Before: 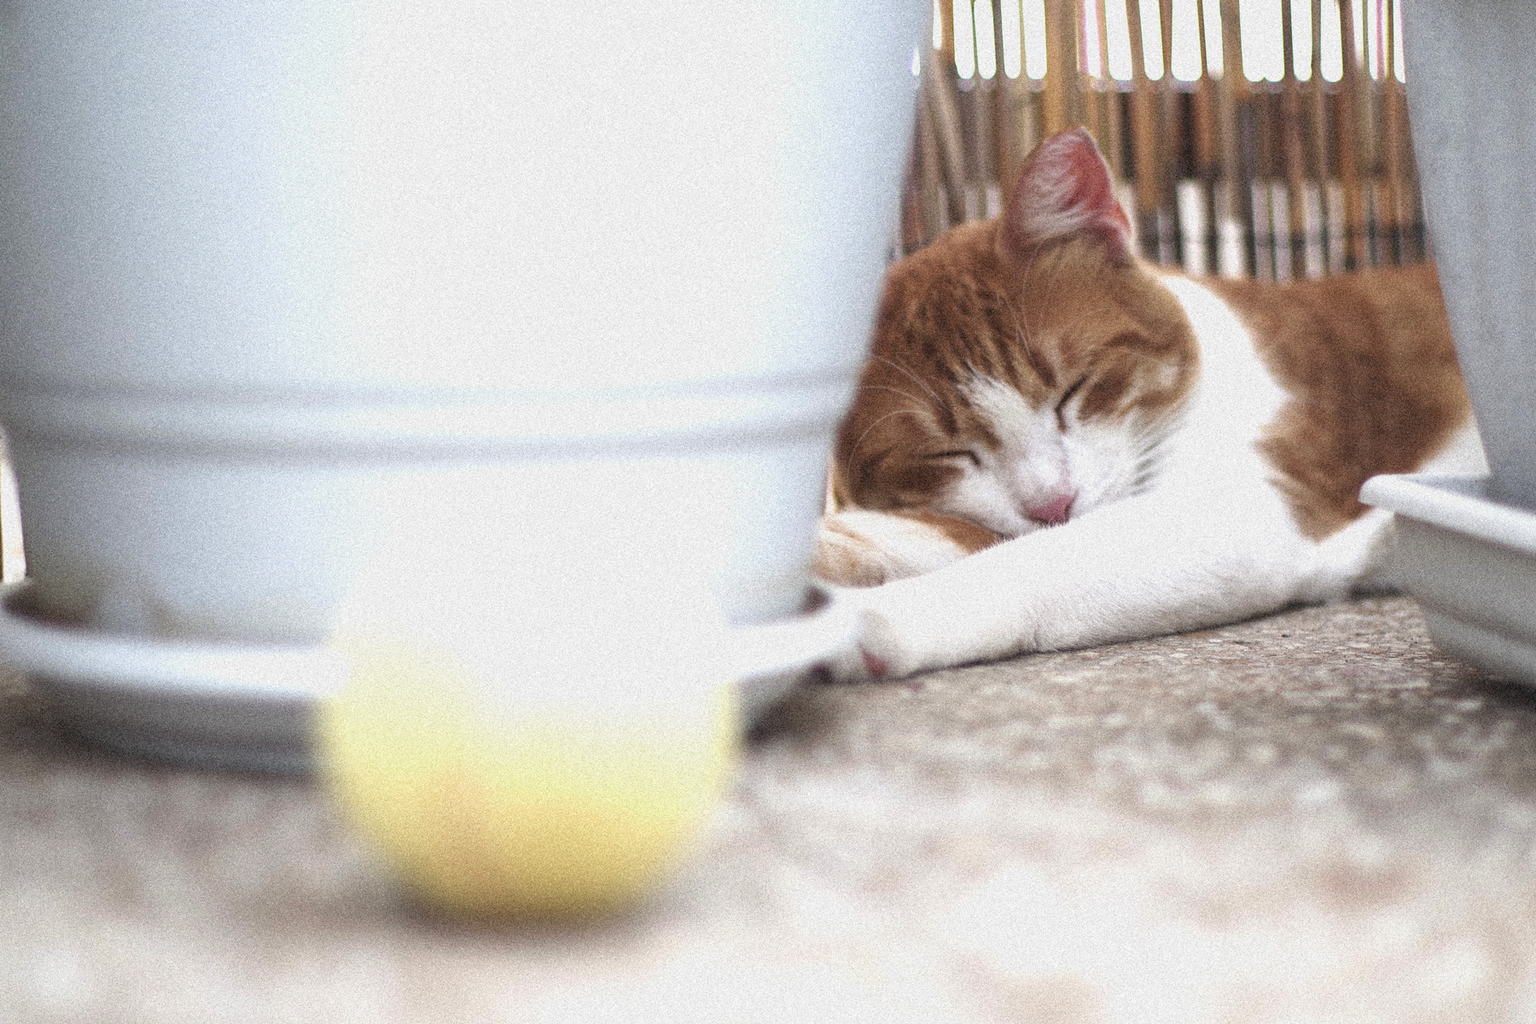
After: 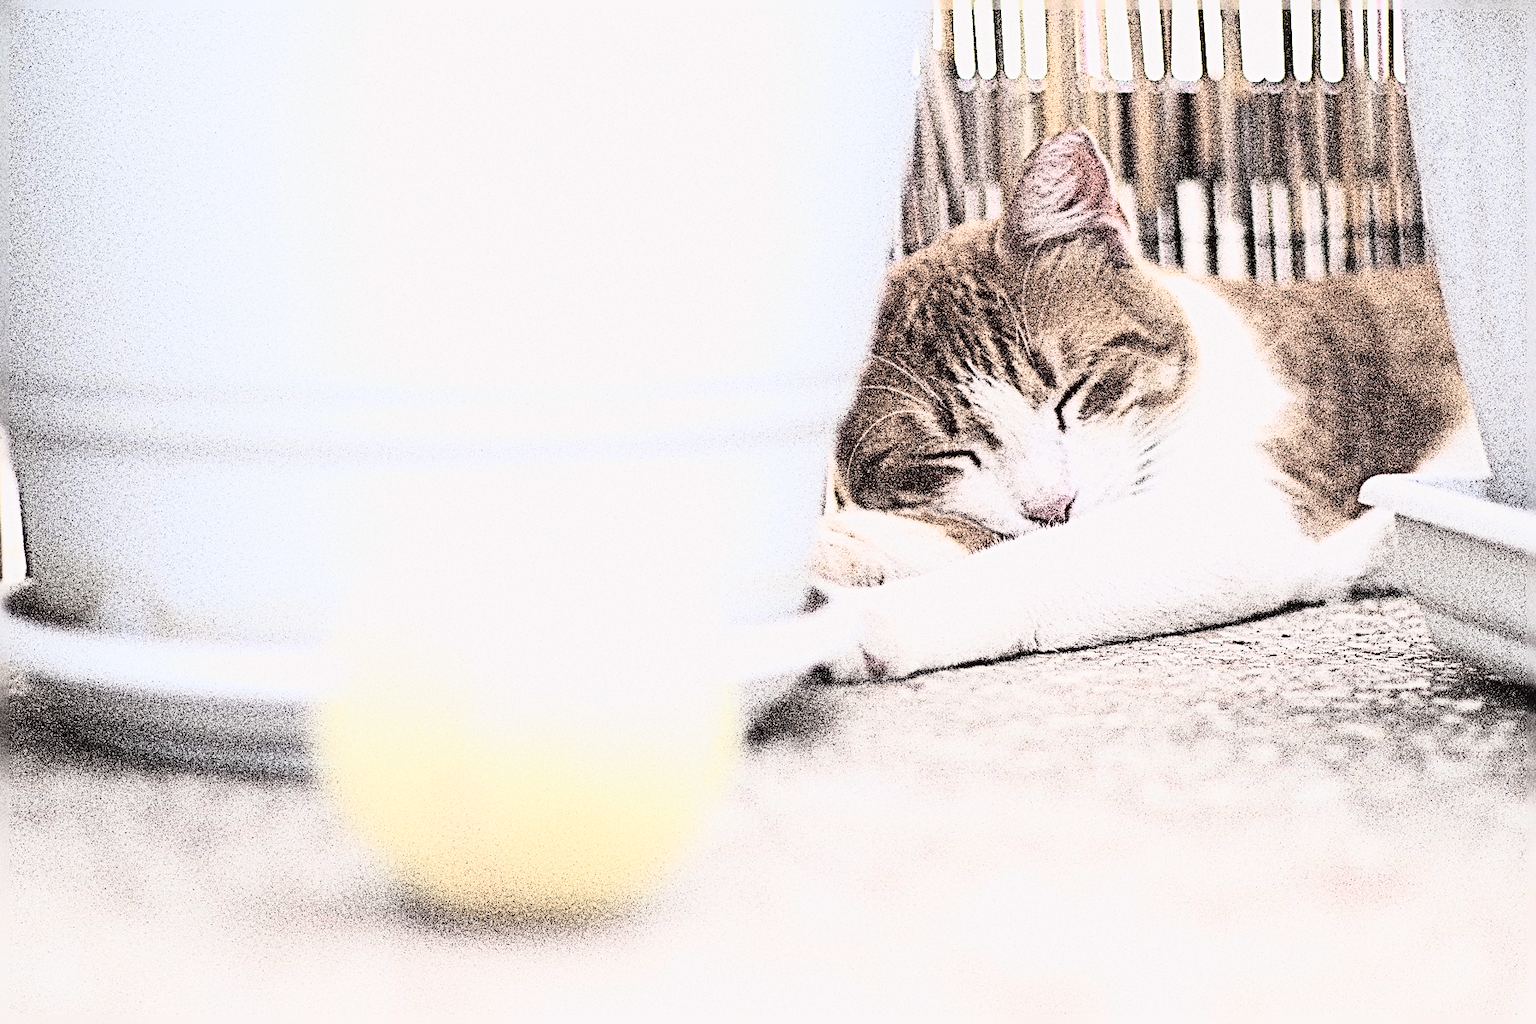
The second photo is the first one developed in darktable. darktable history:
rgb curve: curves: ch0 [(0, 0) (0.21, 0.15) (0.24, 0.21) (0.5, 0.75) (0.75, 0.96) (0.89, 0.99) (1, 1)]; ch1 [(0, 0.02) (0.21, 0.13) (0.25, 0.2) (0.5, 0.67) (0.75, 0.9) (0.89, 0.97) (1, 1)]; ch2 [(0, 0.02) (0.21, 0.13) (0.25, 0.2) (0.5, 0.67) (0.75, 0.9) (0.89, 0.97) (1, 1)], compensate middle gray true
sharpen: radius 4.001, amount 2
tone curve: curves: ch0 [(0.003, 0.015) (0.104, 0.07) (0.236, 0.218) (0.401, 0.443) (0.495, 0.55) (0.65, 0.68) (0.832, 0.858) (1, 0.977)]; ch1 [(0, 0) (0.161, 0.092) (0.35, 0.33) (0.379, 0.401) (0.45, 0.466) (0.489, 0.499) (0.55, 0.56) (0.621, 0.615) (0.718, 0.734) (1, 1)]; ch2 [(0, 0) (0.369, 0.427) (0.44, 0.434) (0.502, 0.501) (0.557, 0.55) (0.586, 0.59) (1, 1)], color space Lab, independent channels, preserve colors none
white balance: emerald 1
color correction: saturation 0.5
